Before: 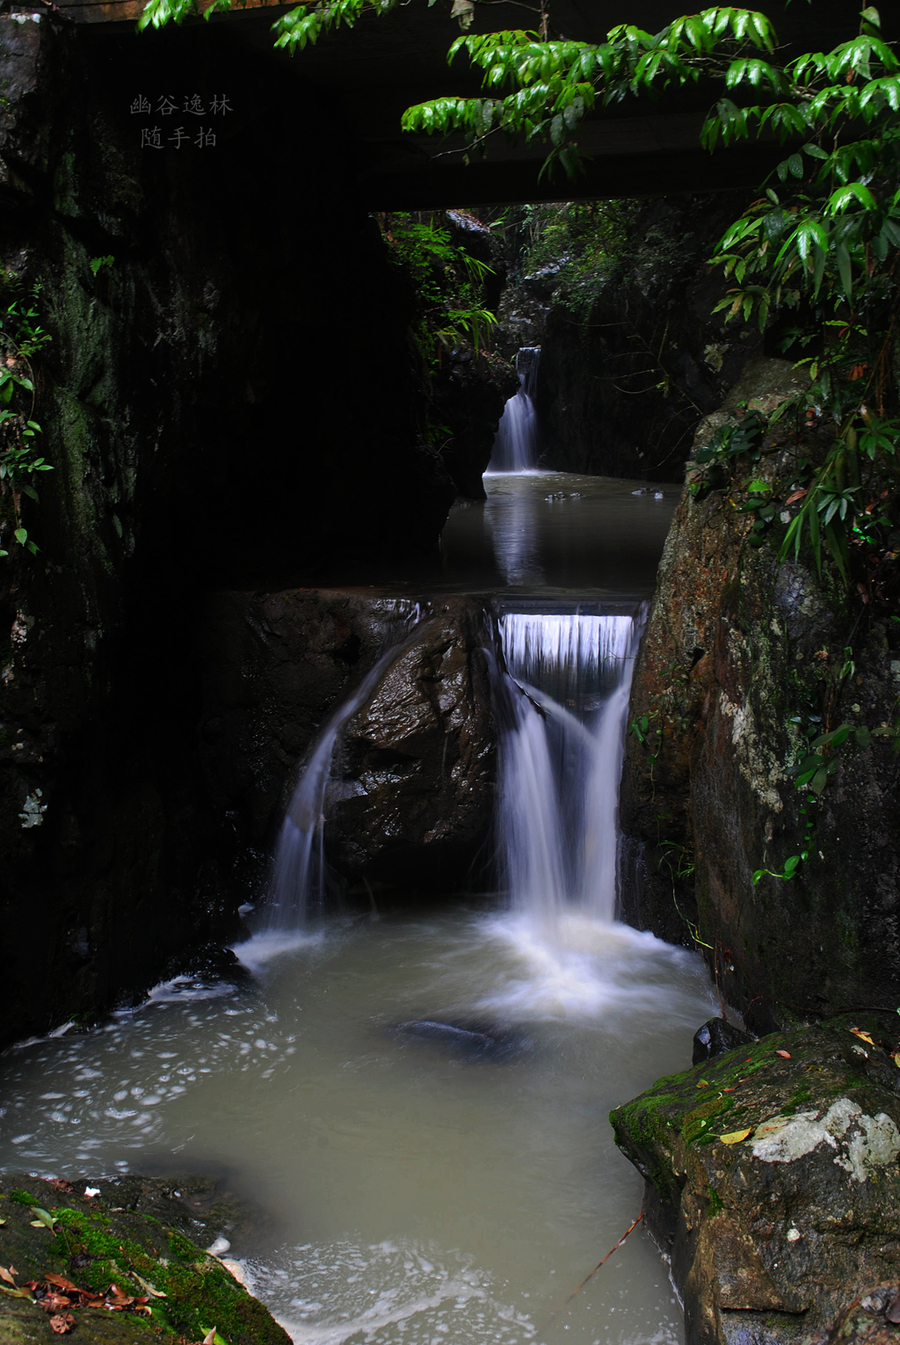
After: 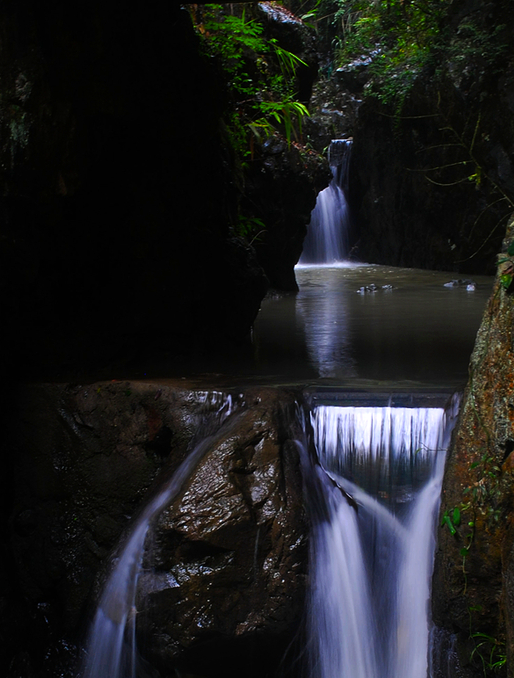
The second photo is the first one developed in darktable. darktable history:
color balance rgb: linear chroma grading › shadows 32%, linear chroma grading › global chroma -2%, linear chroma grading › mid-tones 4%, perceptual saturation grading › global saturation -2%, perceptual saturation grading › highlights -8%, perceptual saturation grading › mid-tones 8%, perceptual saturation grading › shadows 4%, perceptual brilliance grading › highlights 8%, perceptual brilliance grading › mid-tones 4%, perceptual brilliance grading › shadows 2%, global vibrance 16%, saturation formula JzAzBz (2021)
crop: left 20.932%, top 15.471%, right 21.848%, bottom 34.081%
